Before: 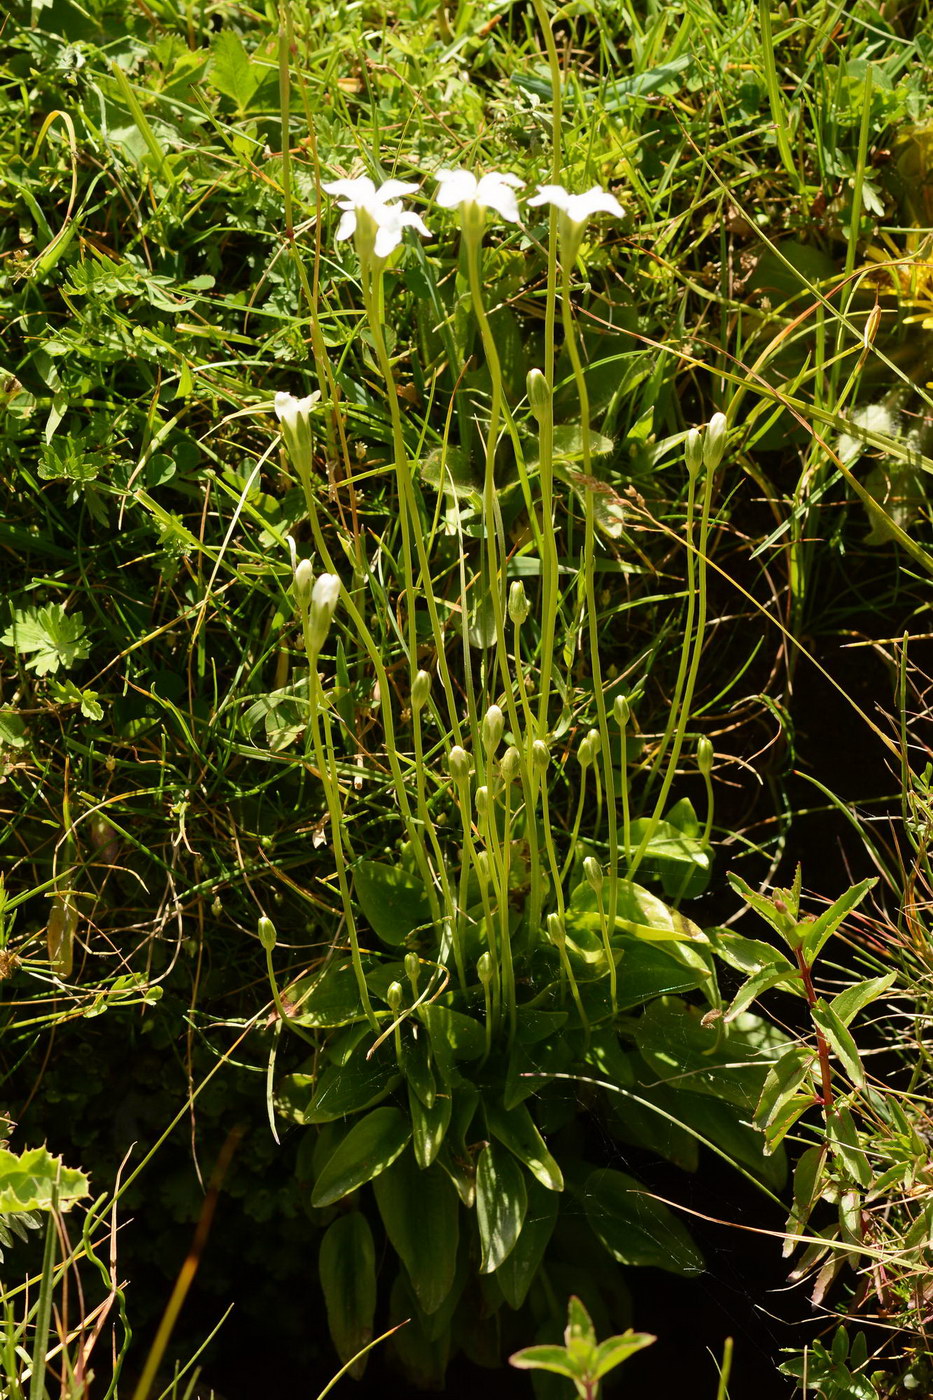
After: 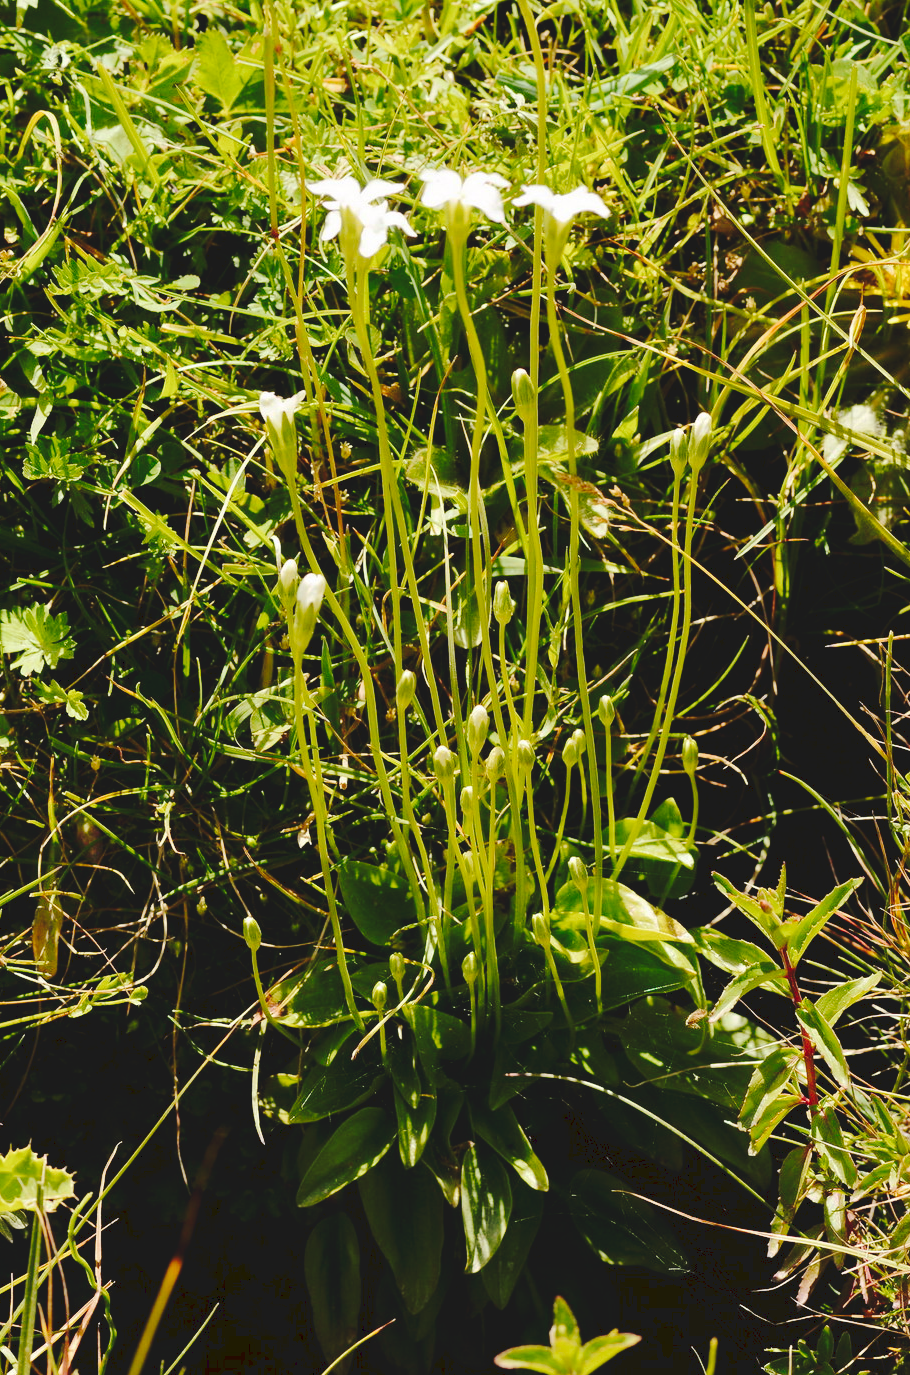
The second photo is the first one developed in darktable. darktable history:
crop and rotate: left 1.754%, right 0.648%, bottom 1.758%
tone curve: curves: ch0 [(0, 0) (0.003, 0.096) (0.011, 0.097) (0.025, 0.096) (0.044, 0.099) (0.069, 0.109) (0.1, 0.129) (0.136, 0.149) (0.177, 0.176) (0.224, 0.22) (0.277, 0.288) (0.335, 0.385) (0.399, 0.49) (0.468, 0.581) (0.543, 0.661) (0.623, 0.729) (0.709, 0.79) (0.801, 0.849) (0.898, 0.912) (1, 1)], preserve colors none
